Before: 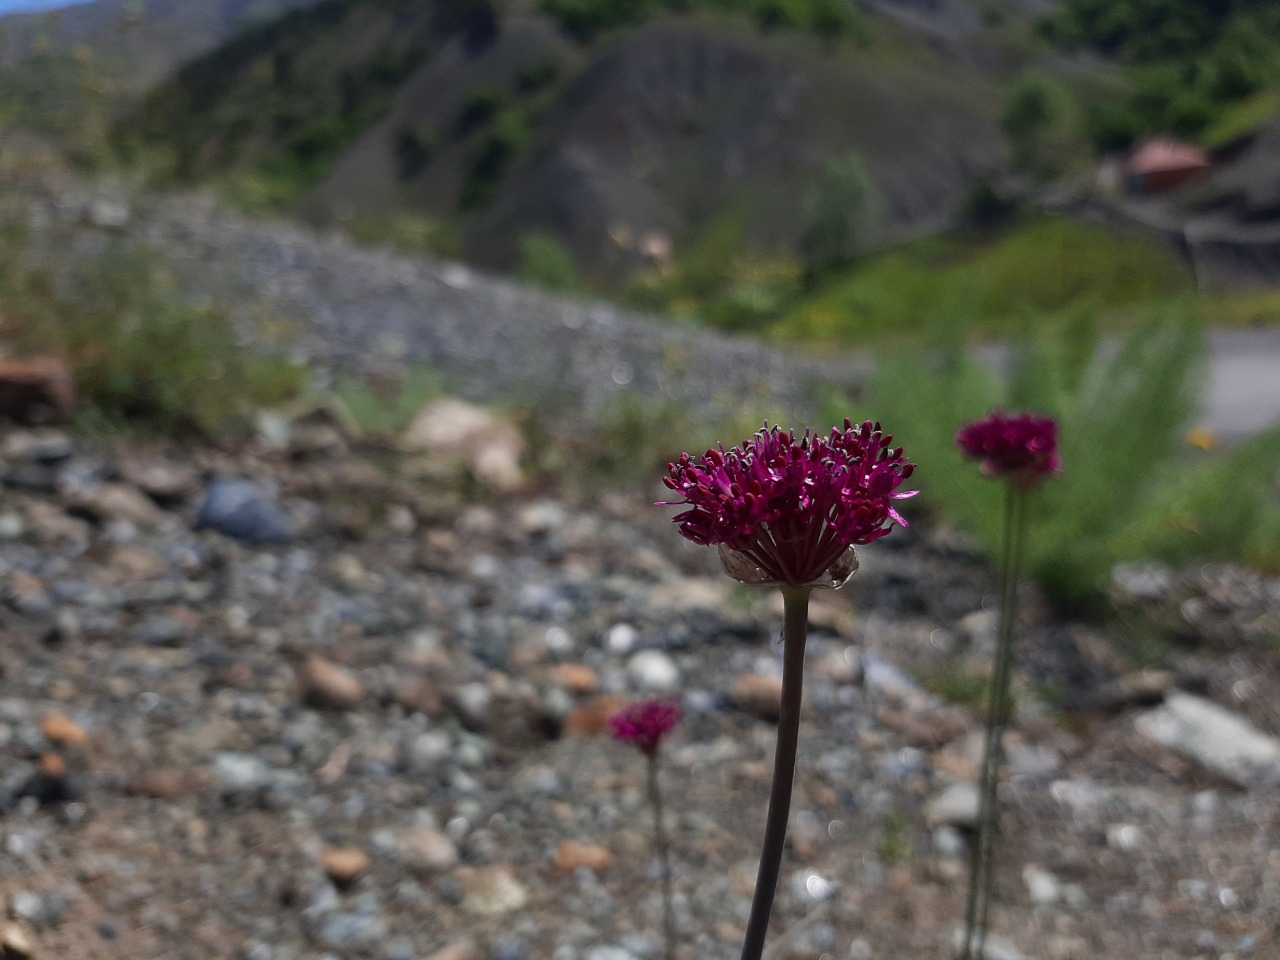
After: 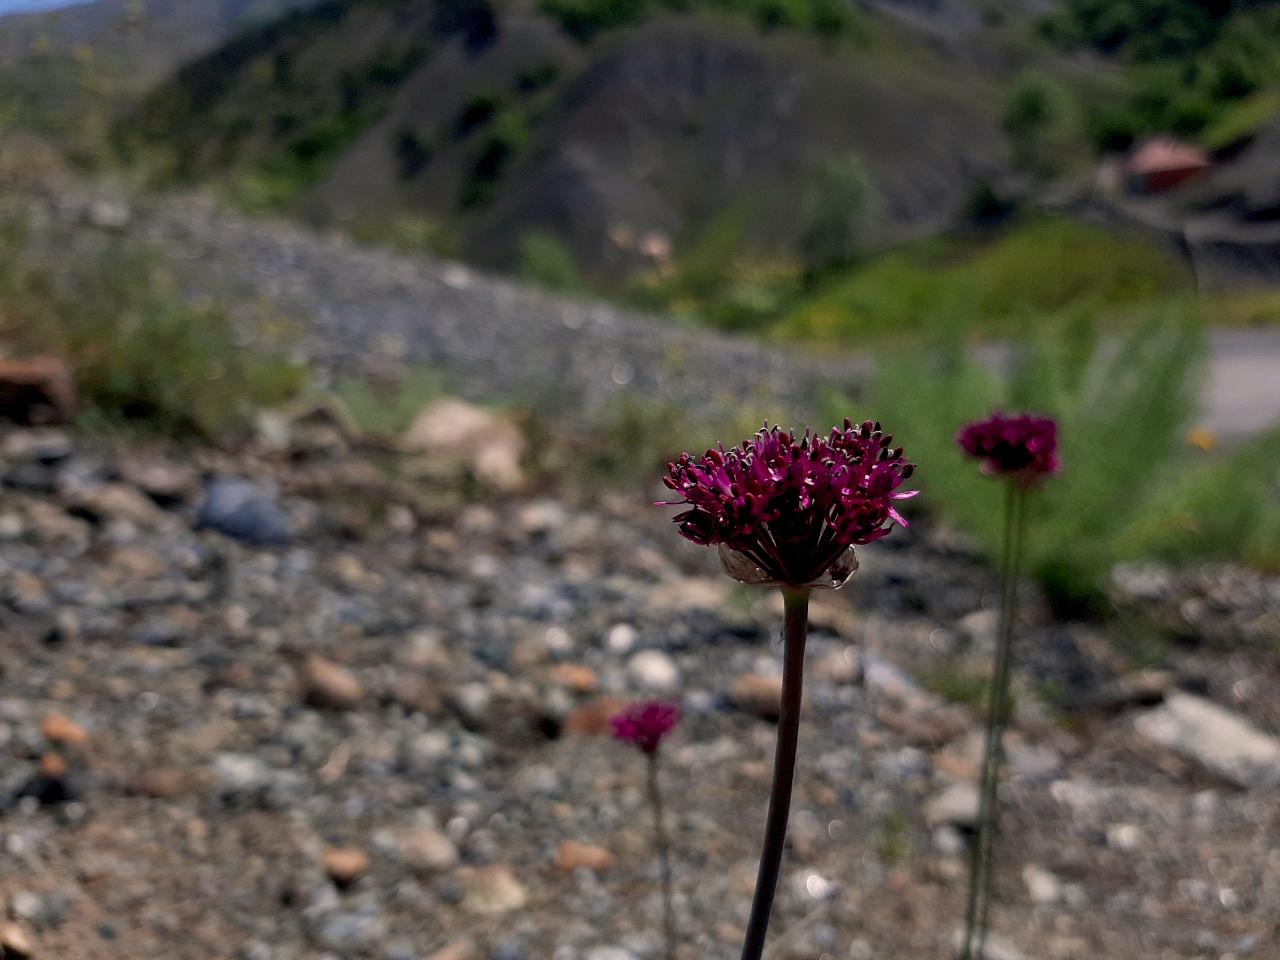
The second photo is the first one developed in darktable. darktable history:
color balance rgb: highlights gain › chroma 3.093%, highlights gain › hue 54.27°, global offset › luminance -0.871%, perceptual saturation grading › global saturation -2.654%
